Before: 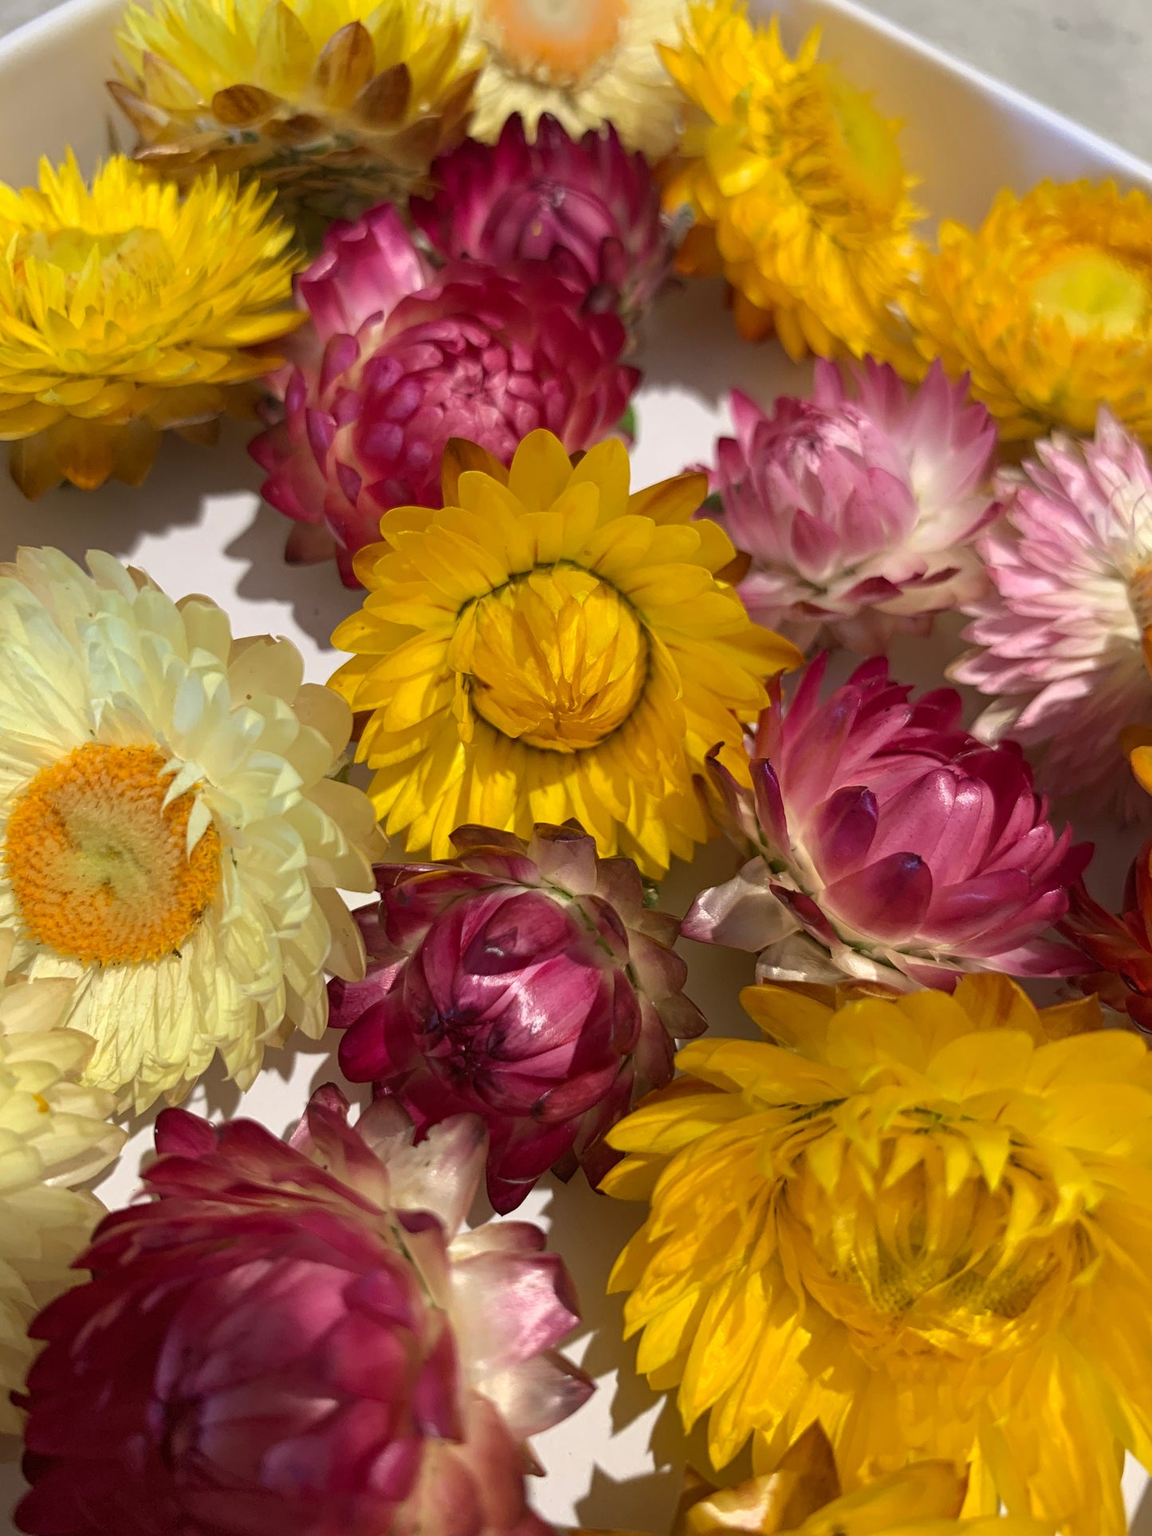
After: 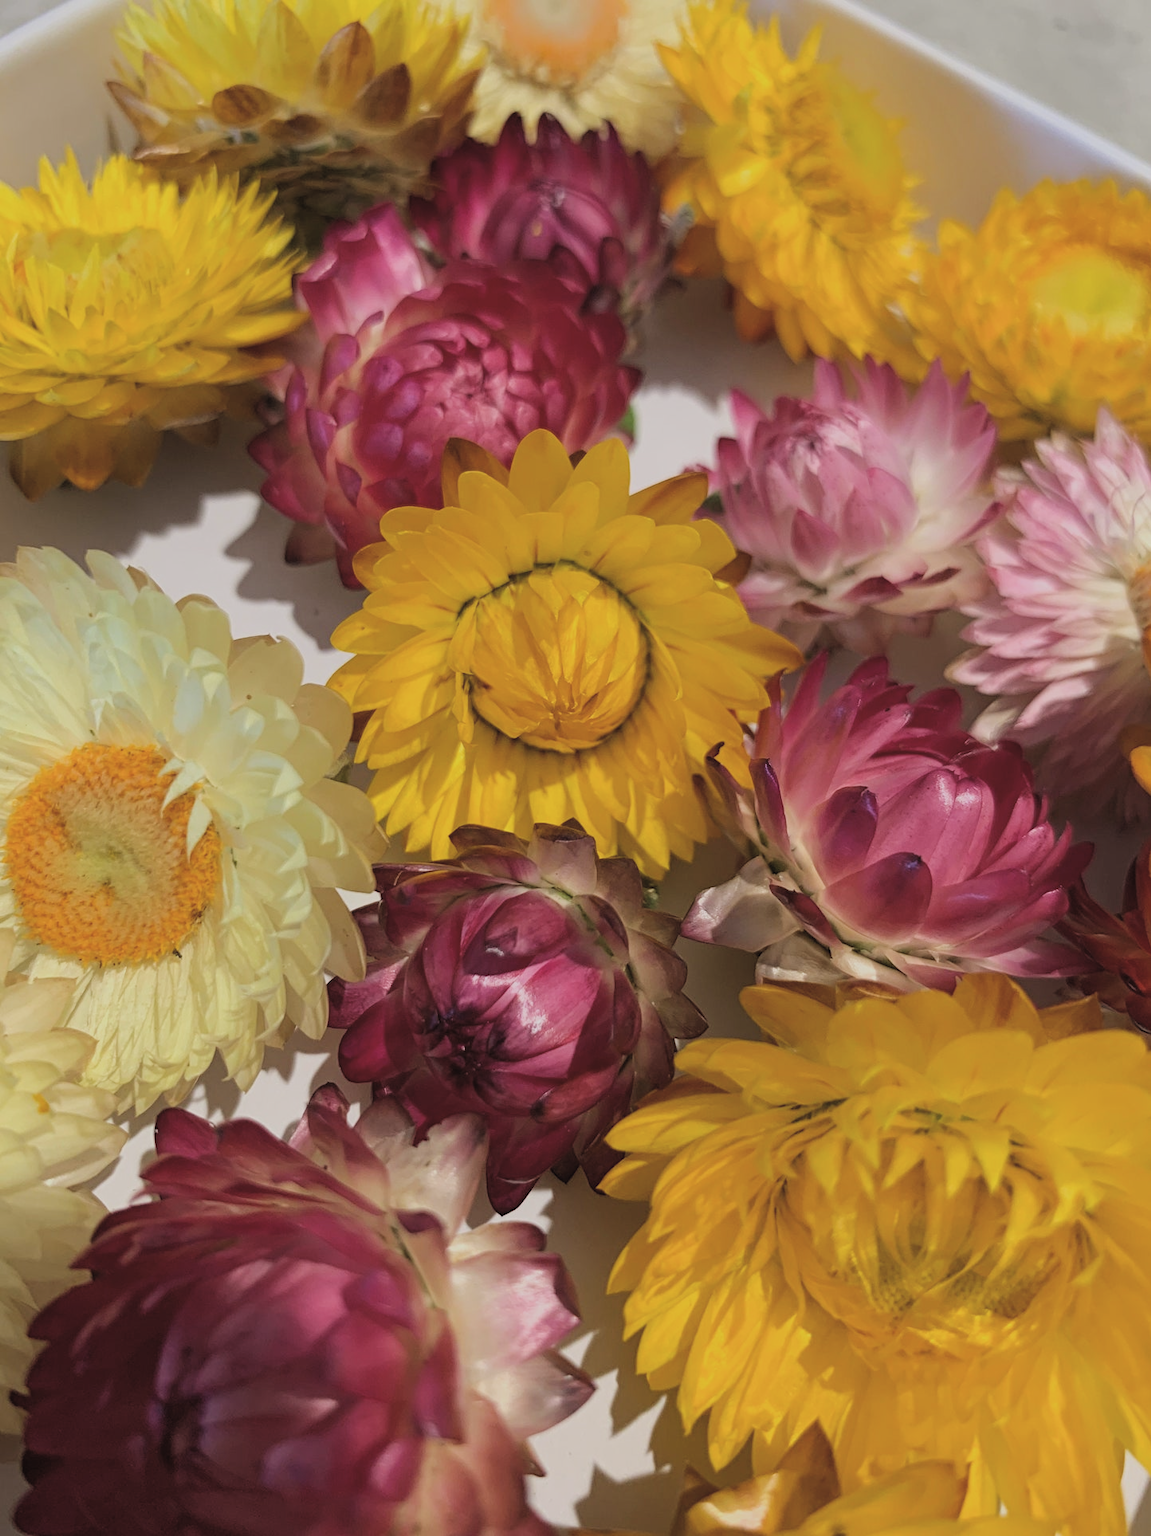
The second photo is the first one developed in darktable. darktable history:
filmic rgb: black relative exposure -5 EV, hardness 2.88, contrast 1.1
color balance: lift [1.01, 1, 1, 1], gamma [1.097, 1, 1, 1], gain [0.85, 1, 1, 1]
